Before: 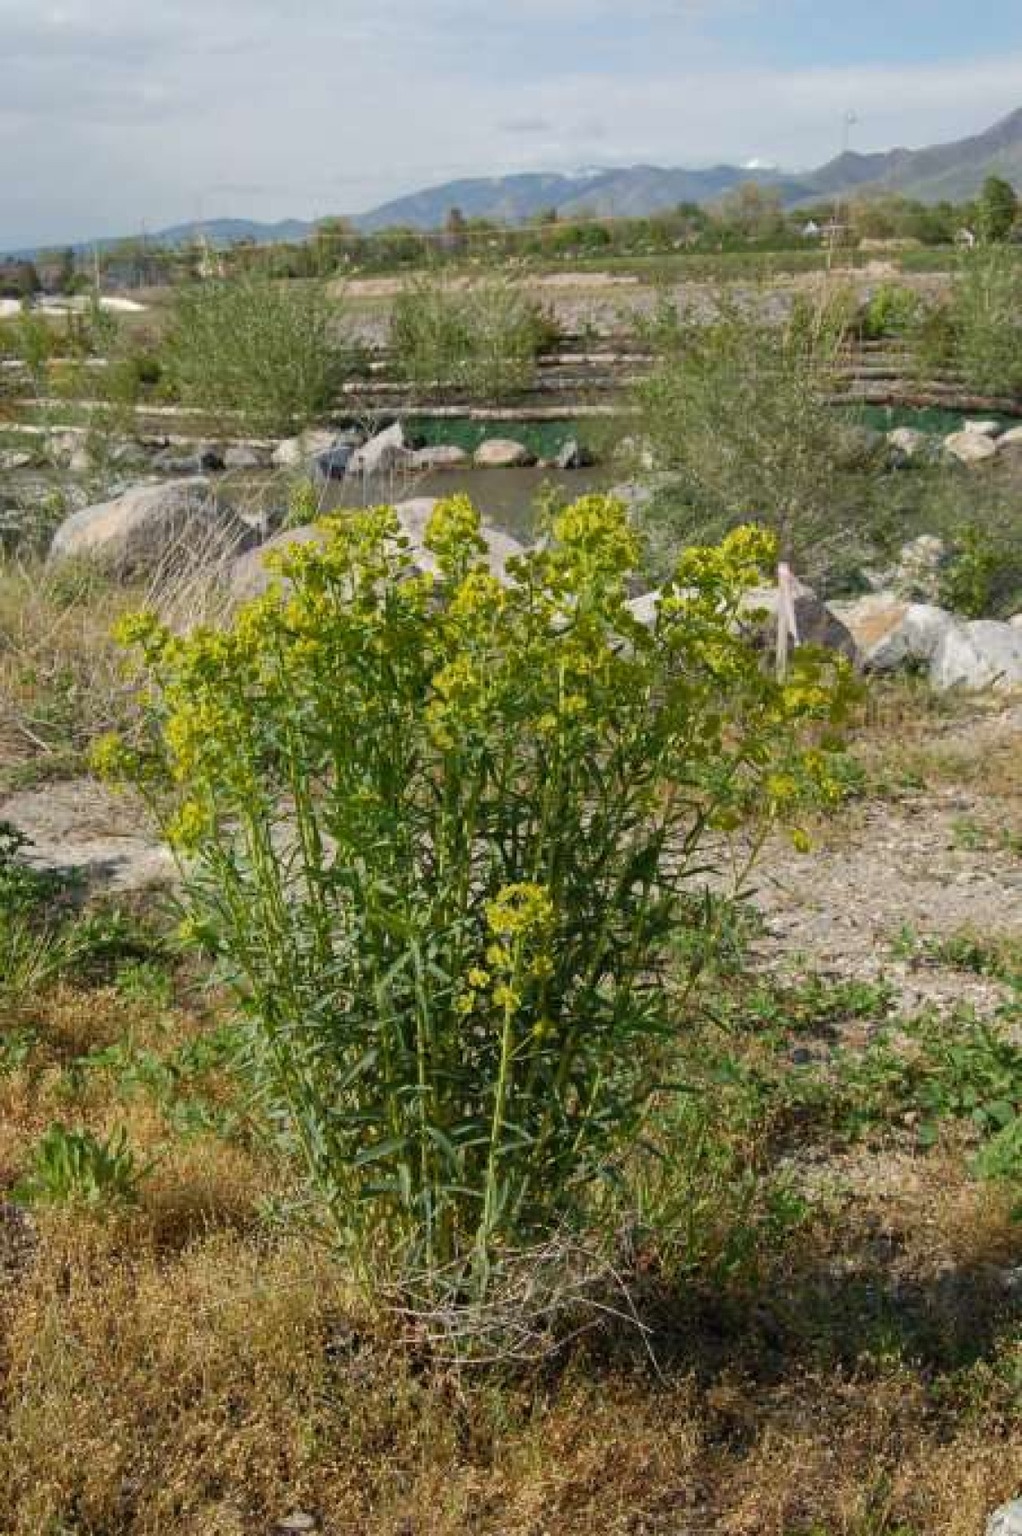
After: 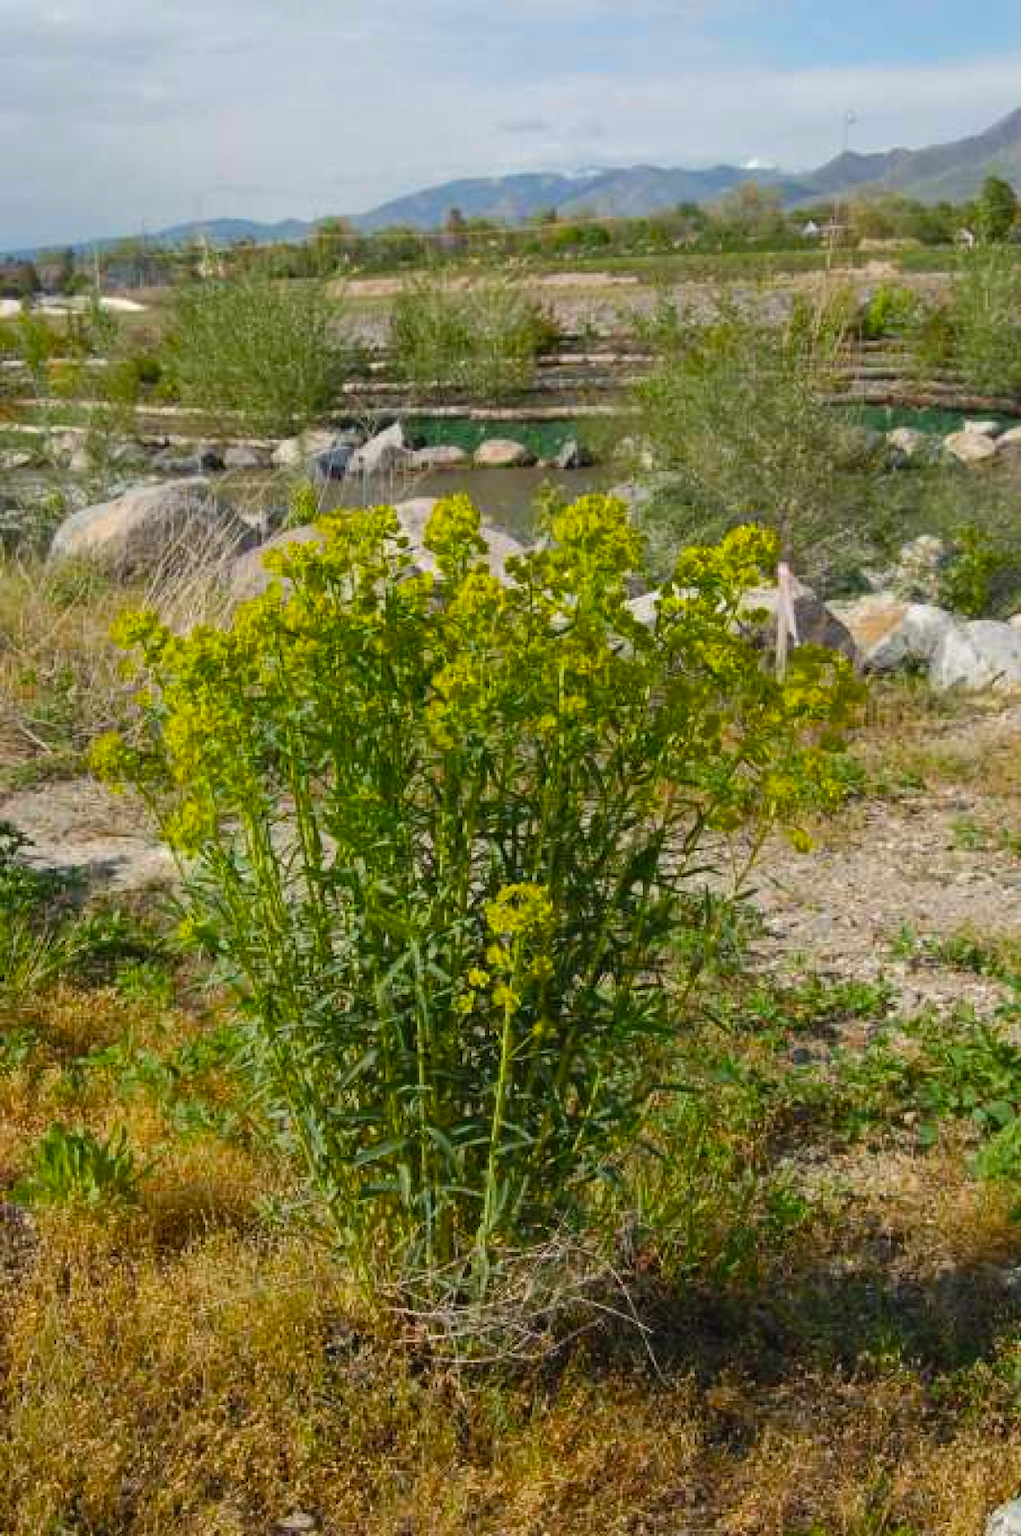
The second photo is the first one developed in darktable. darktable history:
color balance rgb: global offset › luminance 0.233%, perceptual saturation grading › global saturation 29.822%, global vibrance 11.212%
